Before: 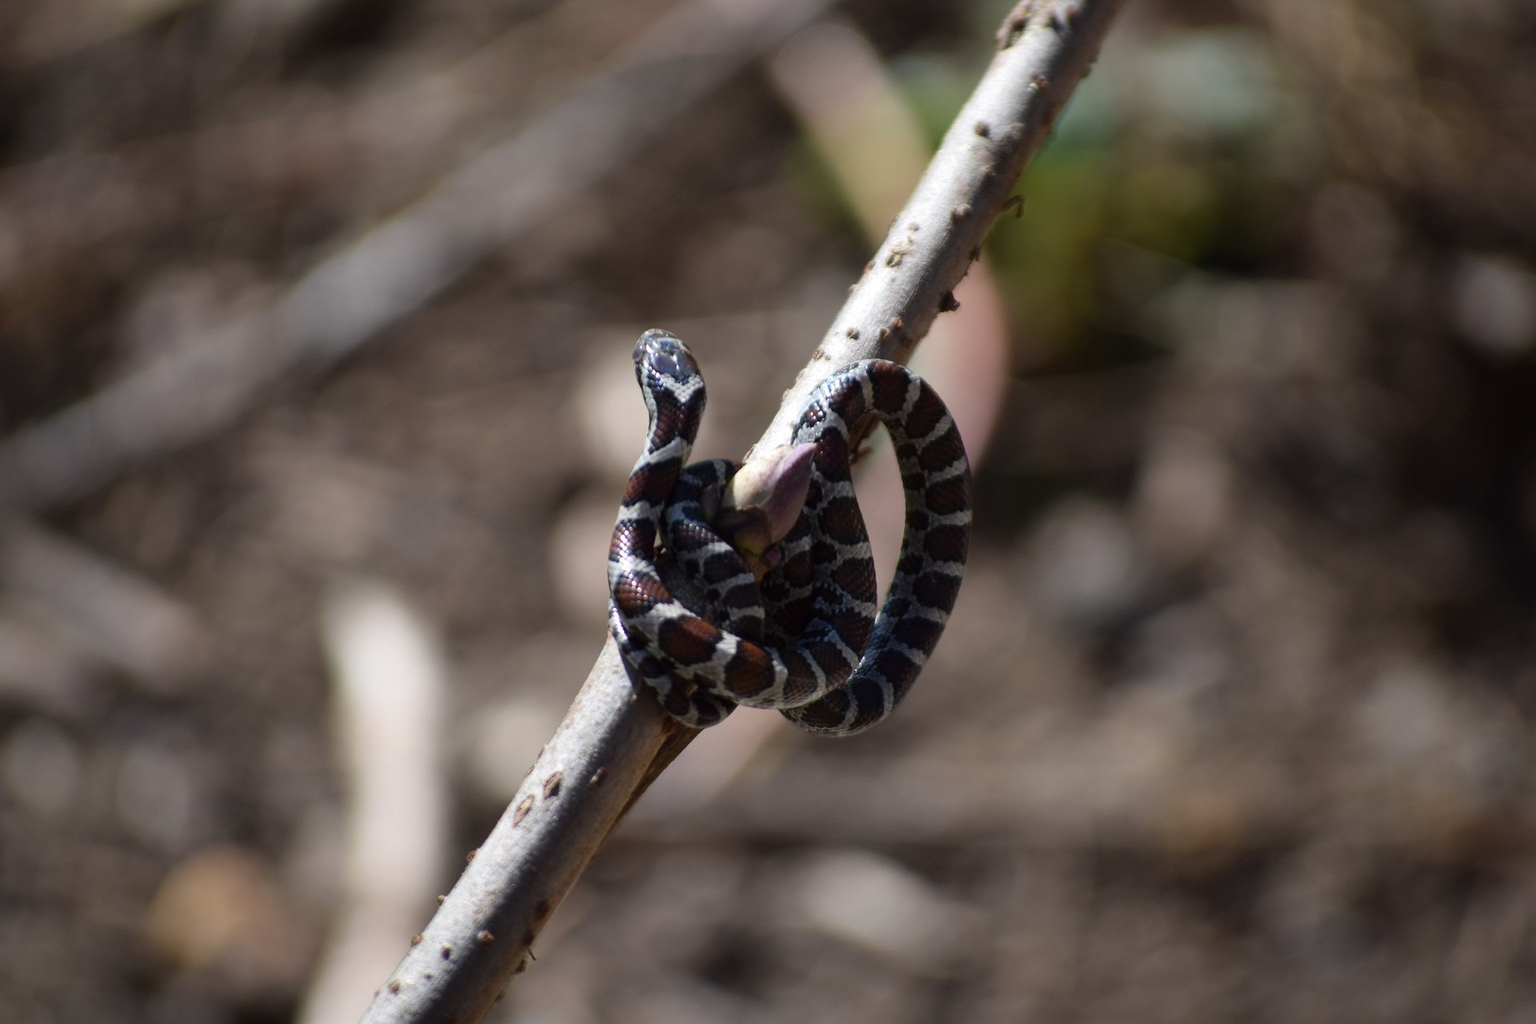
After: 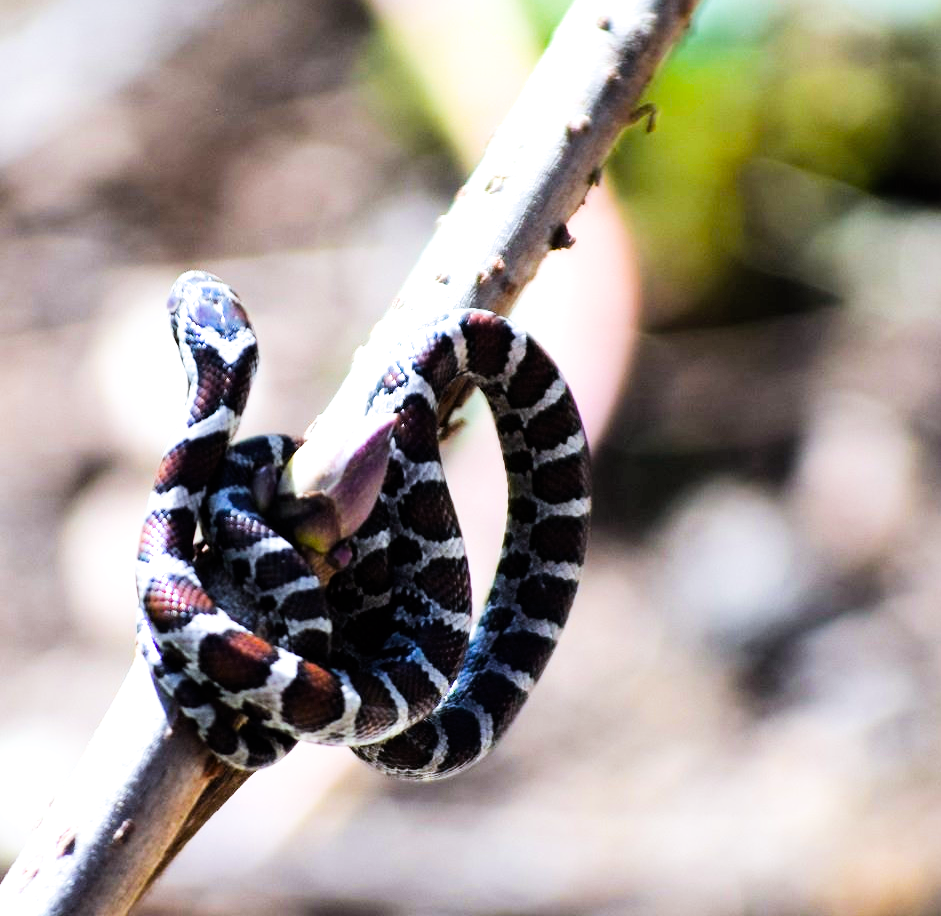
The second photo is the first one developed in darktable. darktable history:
color balance rgb: perceptual saturation grading › global saturation 25.646%, perceptual brilliance grading › global brilliance 30.206%, perceptual brilliance grading › highlights 11.939%, perceptual brilliance grading › mid-tones 24.013%, global vibrance 20%
crop: left 32.516%, top 10.986%, right 18.458%, bottom 17.433%
filmic rgb: black relative exposure -5.14 EV, white relative exposure 3.96 EV, hardness 2.9, contrast 1.299, highlights saturation mix -30.98%, iterations of high-quality reconstruction 0
exposure: black level correction 0, exposure 1.199 EV, compensate highlight preservation false
color calibration: illuminant custom, x 0.368, y 0.373, temperature 4344.88 K, gamut compression 0.974
